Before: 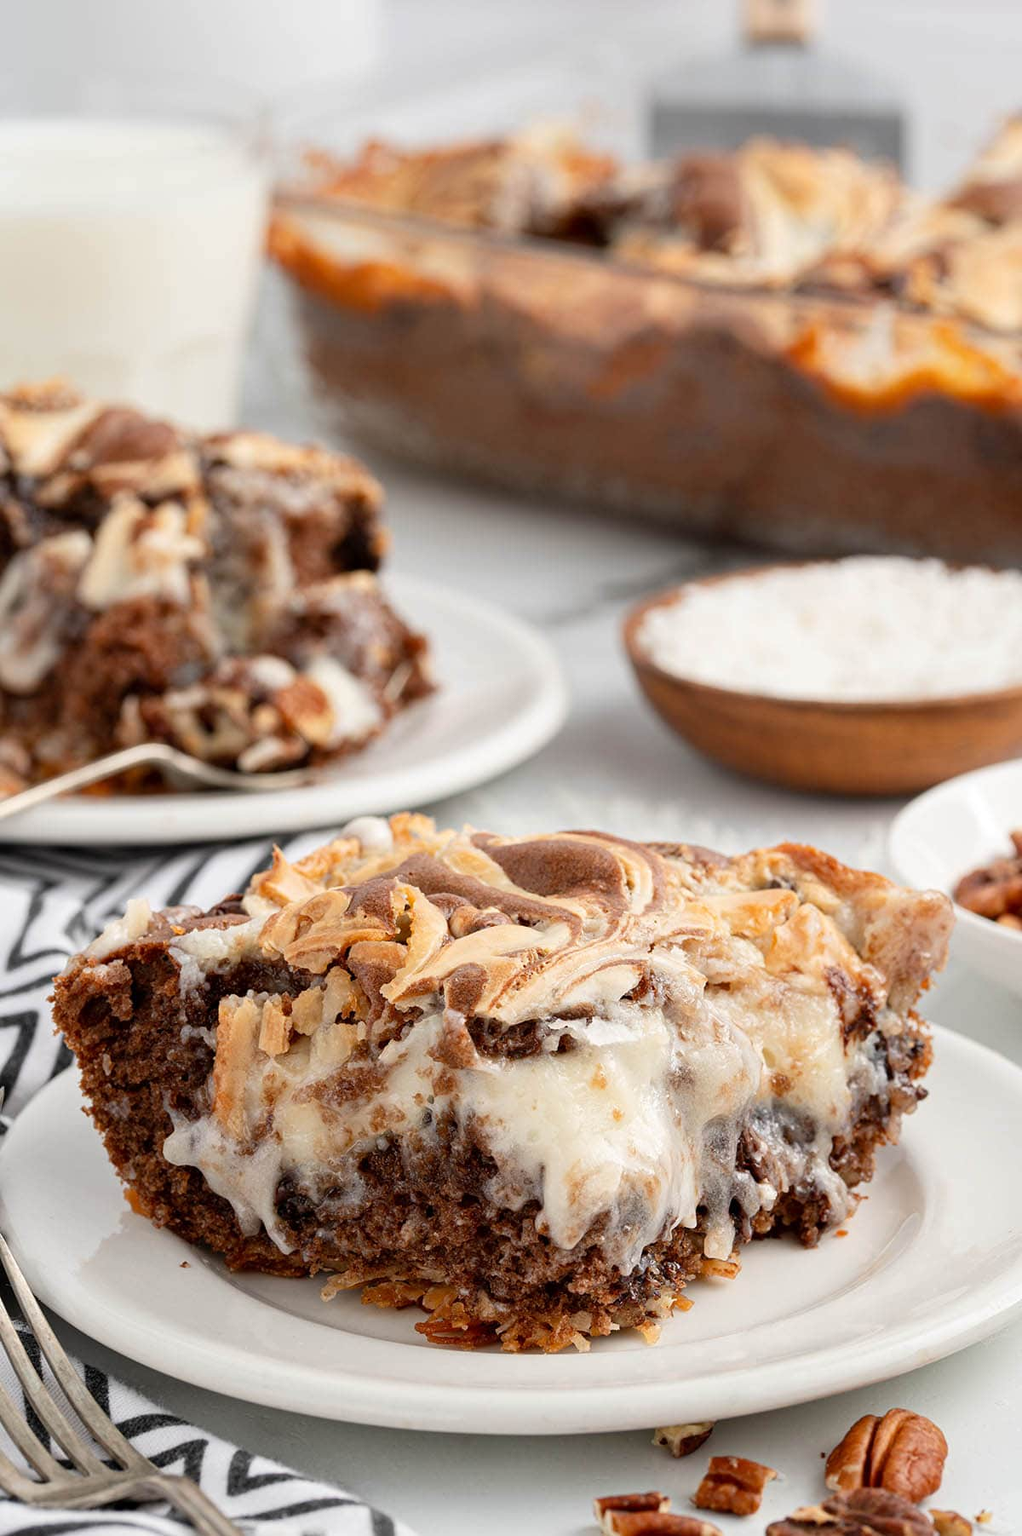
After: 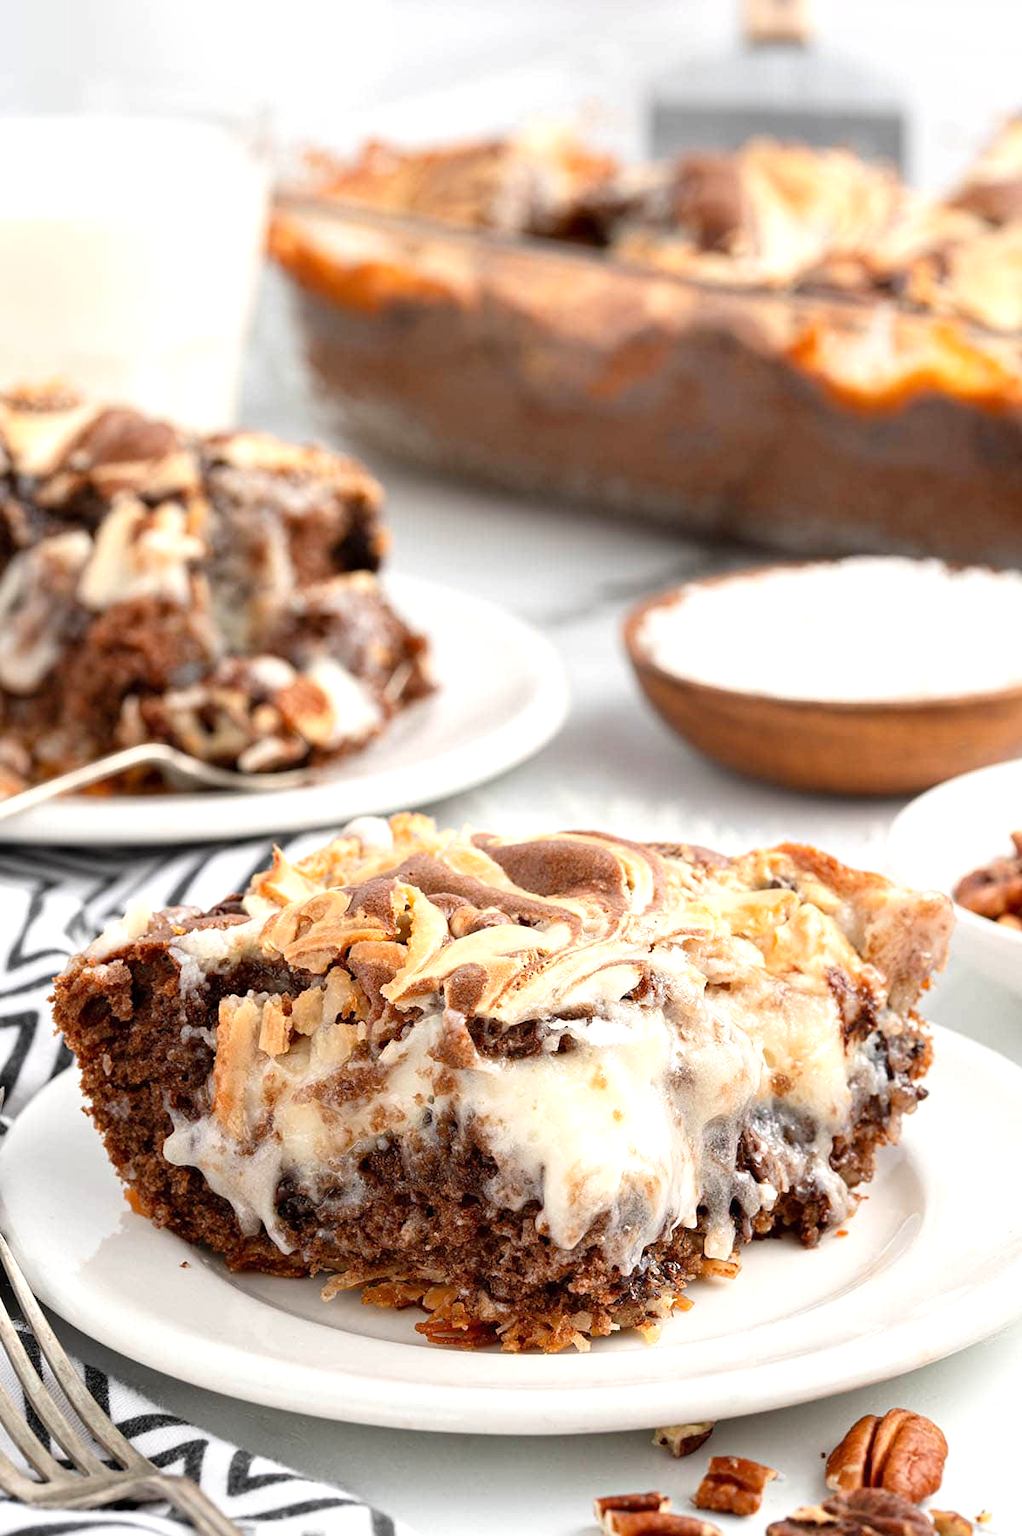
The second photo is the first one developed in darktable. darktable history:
exposure: exposure 0.515 EV, compensate highlight preservation false
